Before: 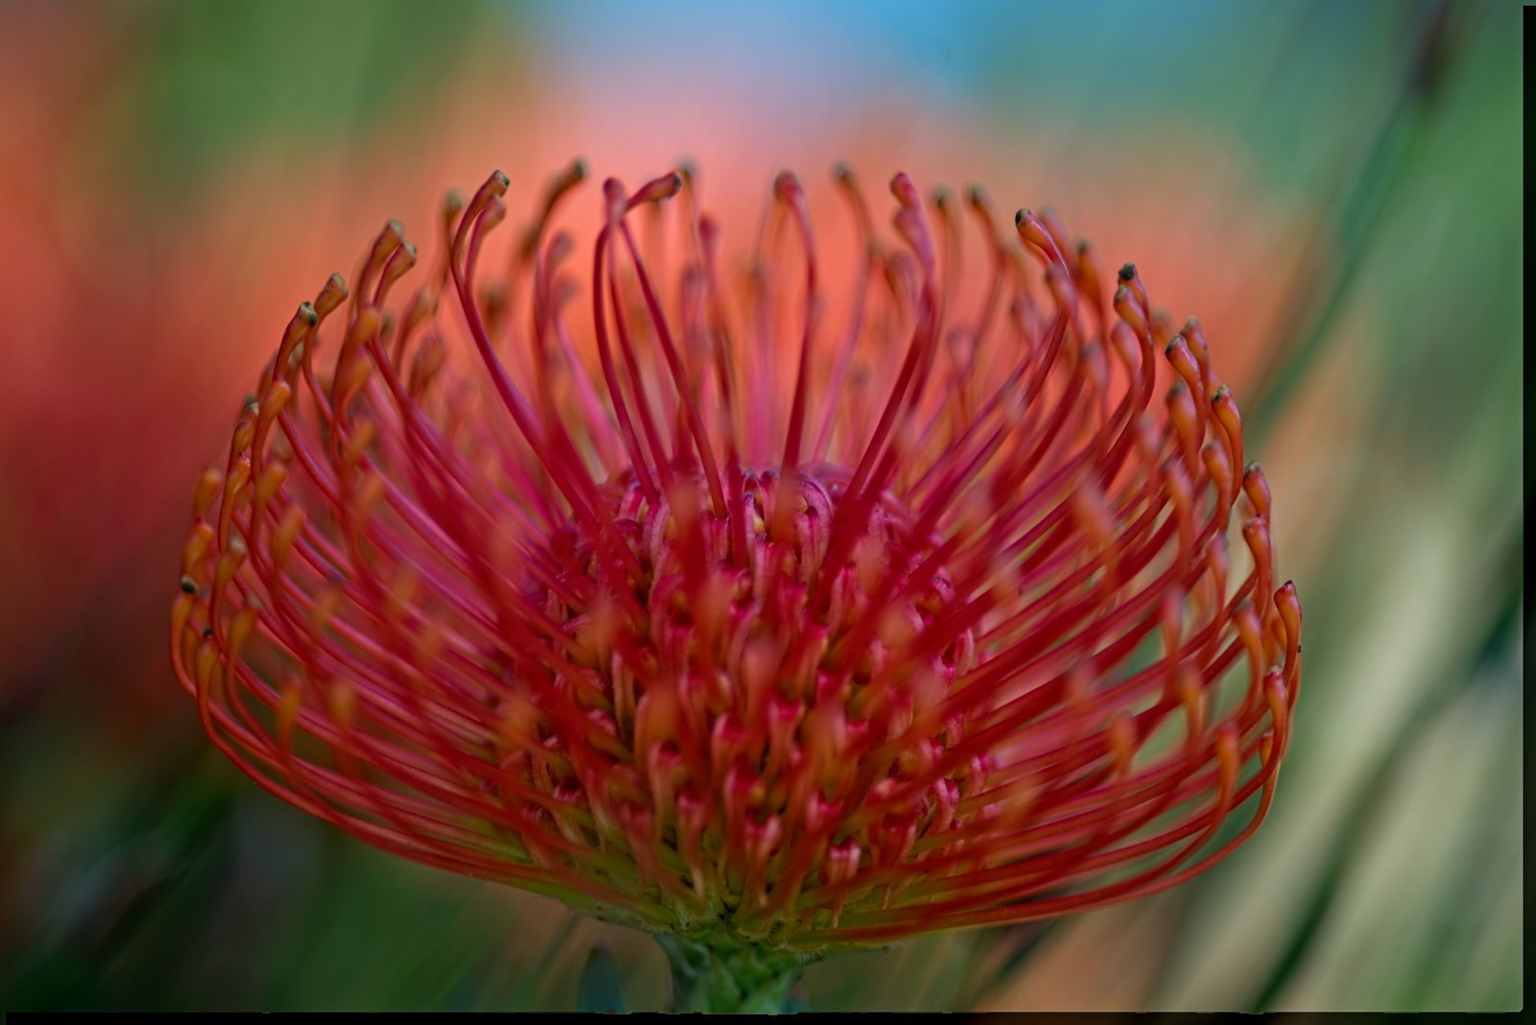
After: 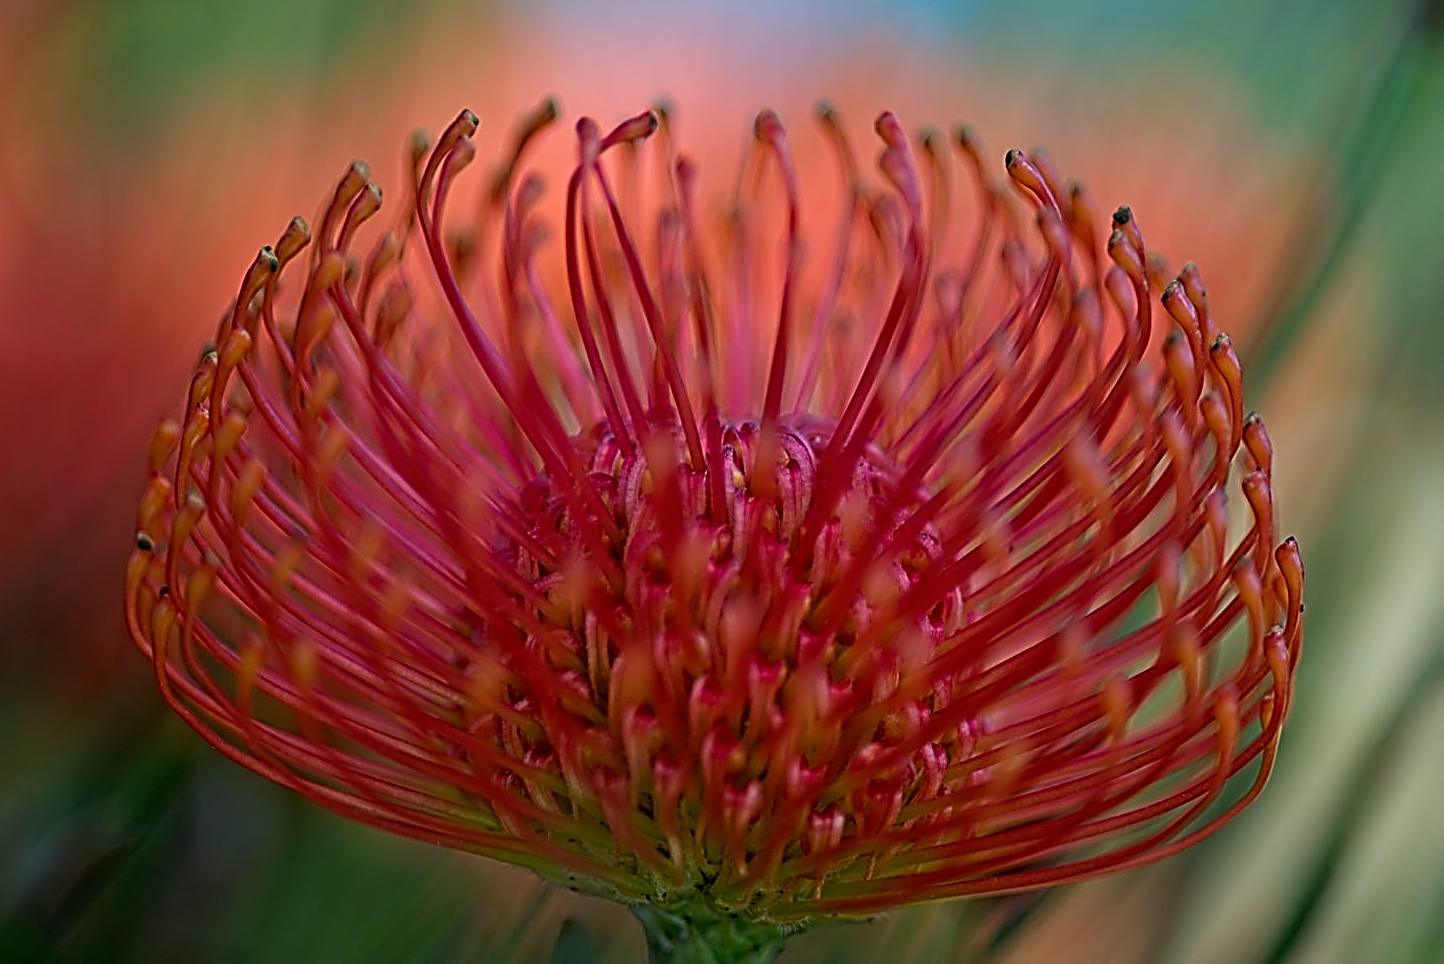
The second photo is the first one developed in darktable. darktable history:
sharpen: amount 2
crop: left 3.305%, top 6.436%, right 6.389%, bottom 3.258%
